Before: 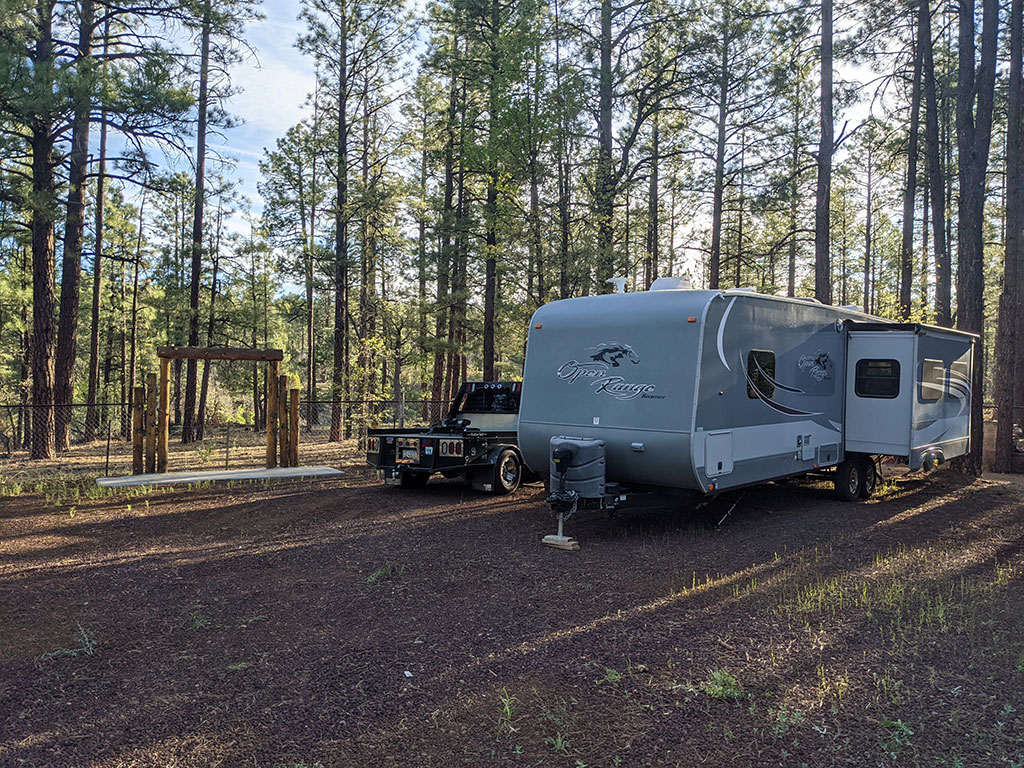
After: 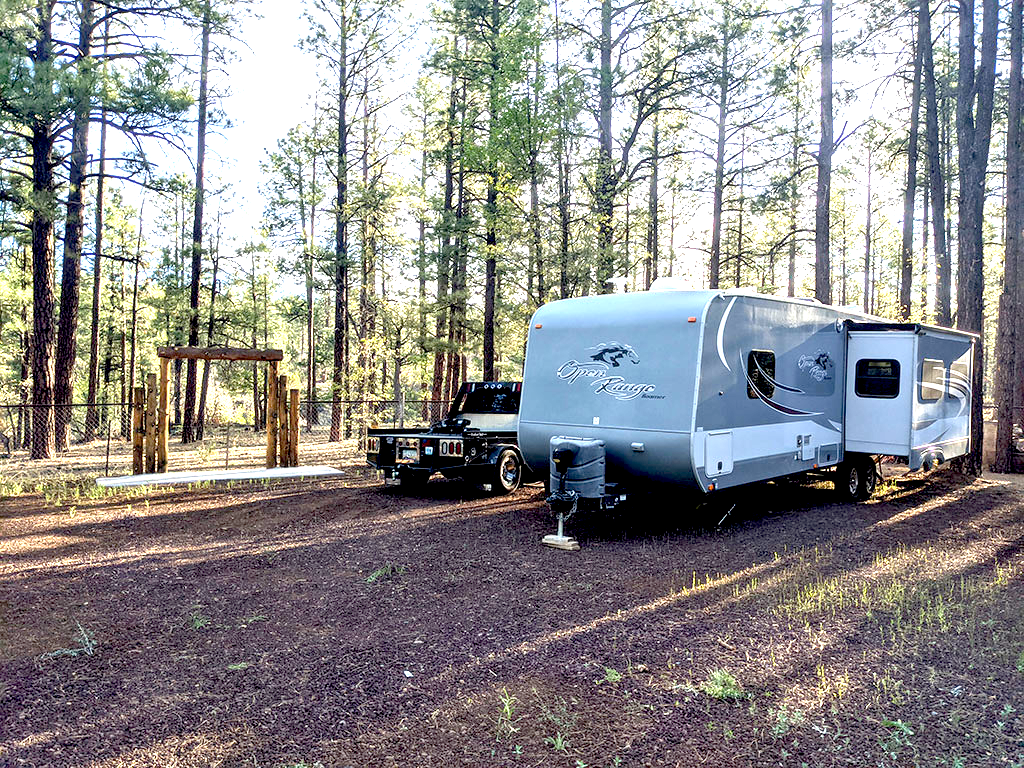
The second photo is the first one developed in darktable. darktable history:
soften: size 10%, saturation 50%, brightness 0.2 EV, mix 10%
exposure: black level correction 0.016, exposure 1.774 EV, compensate highlight preservation false
